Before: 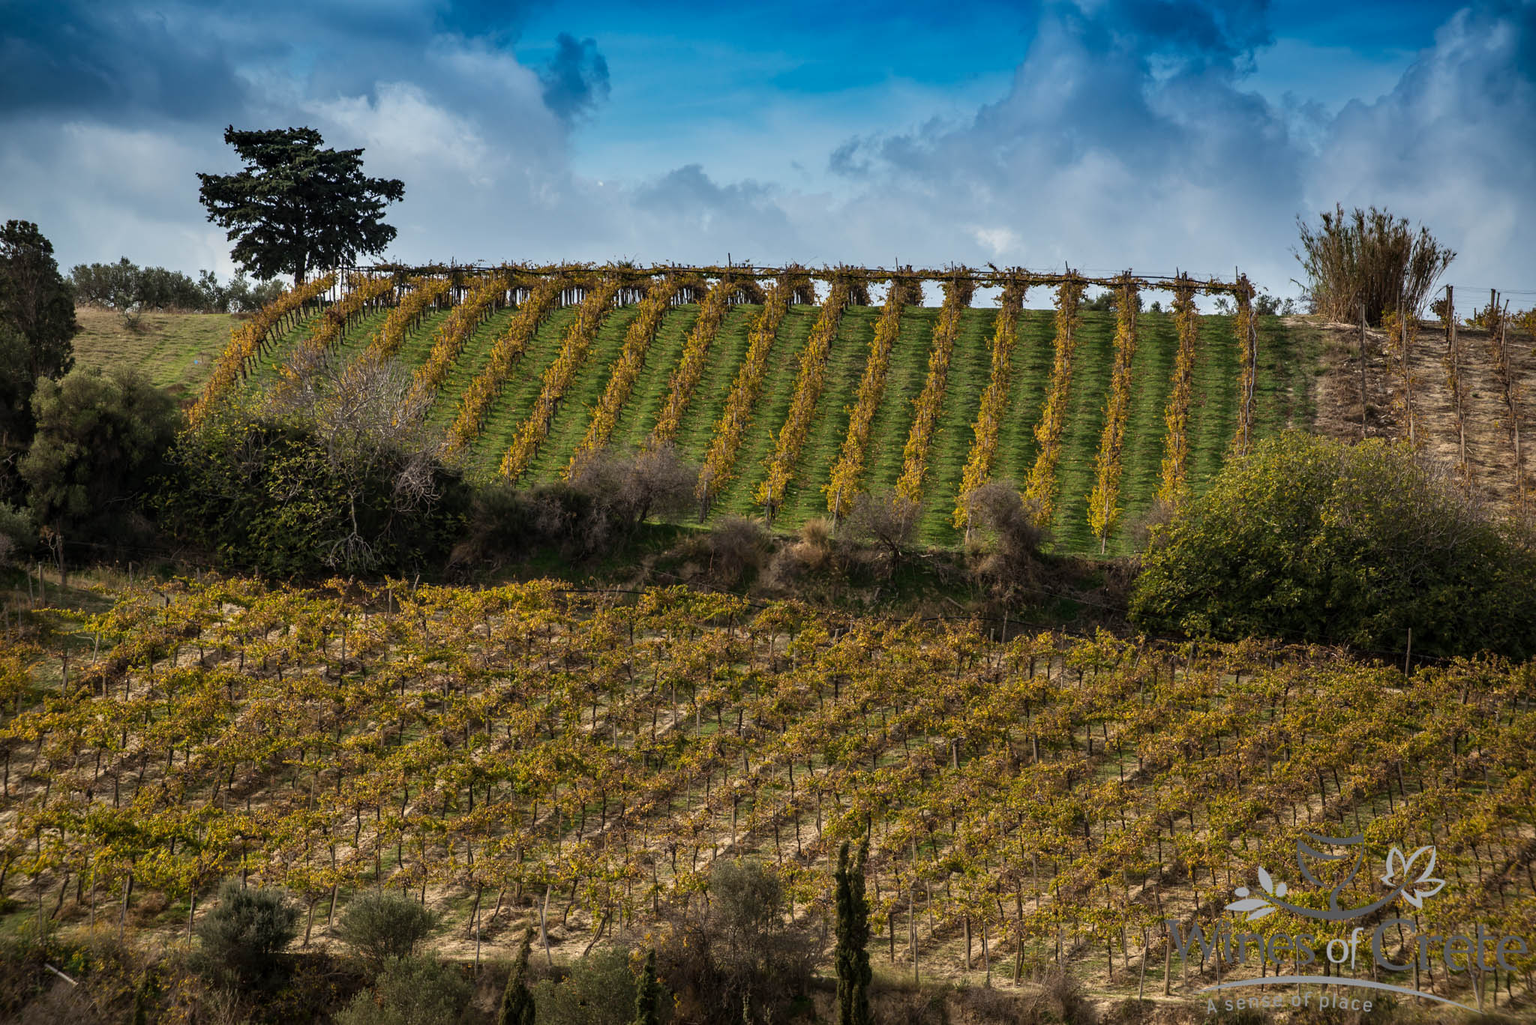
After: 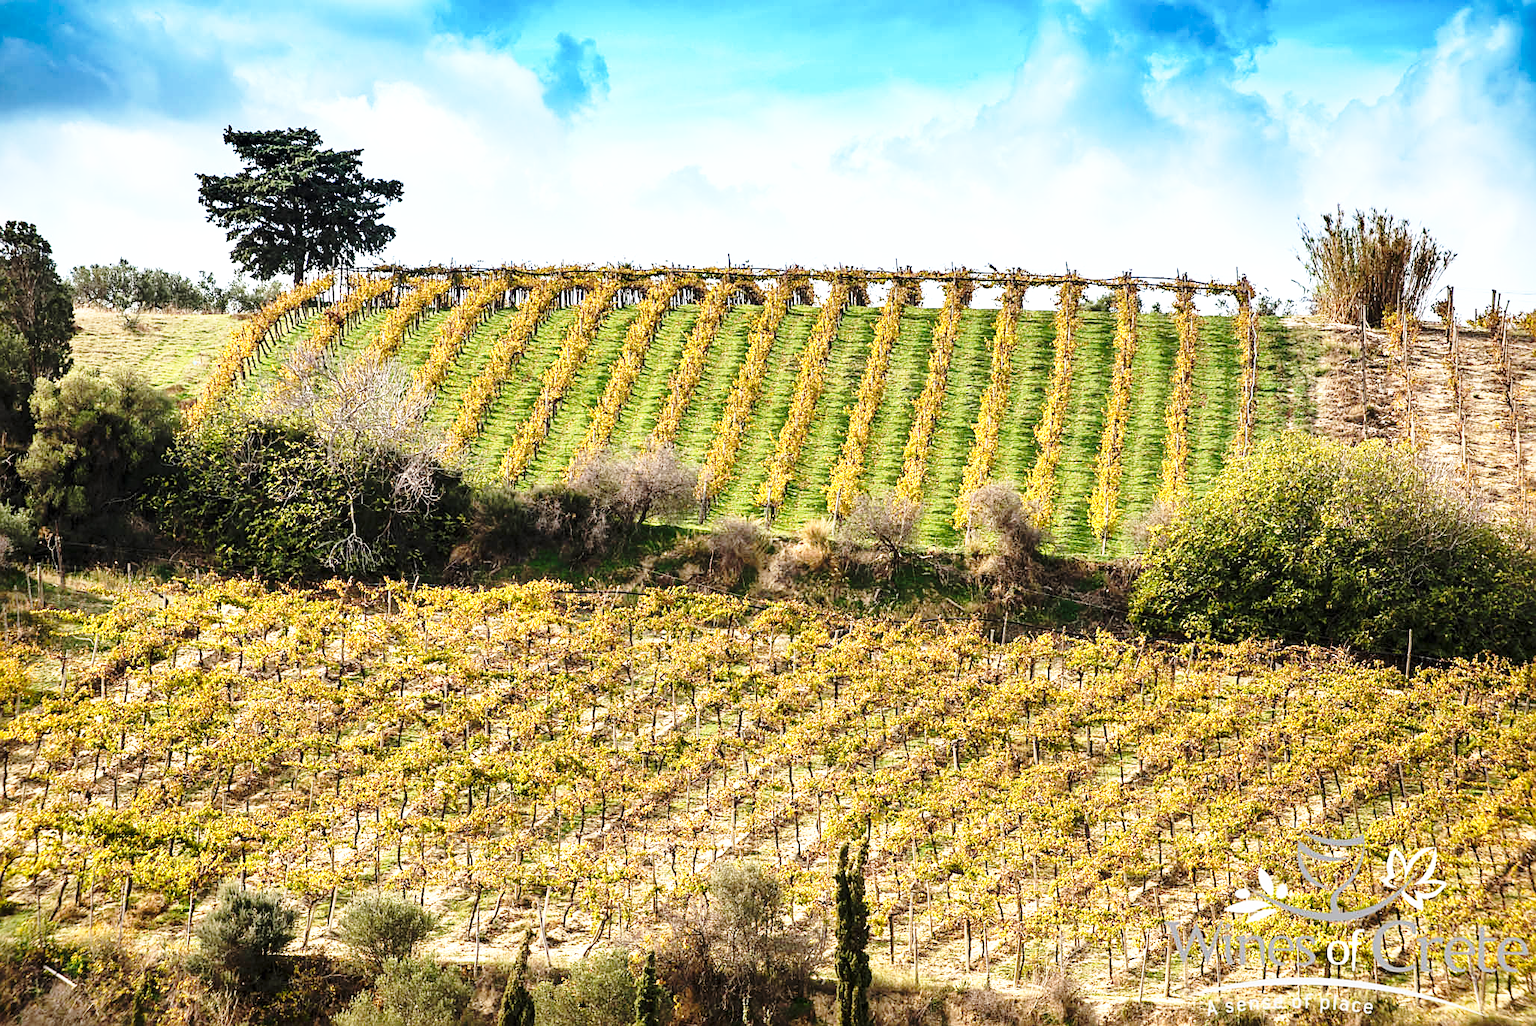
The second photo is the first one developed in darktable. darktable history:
exposure: black level correction 0, exposure 1.199 EV, compensate exposure bias true, compensate highlight preservation false
base curve: curves: ch0 [(0, 0) (0.028, 0.03) (0.105, 0.232) (0.387, 0.748) (0.754, 0.968) (1, 1)], preserve colors none
crop and rotate: left 0.119%, bottom 0.007%
sharpen: radius 1.971
